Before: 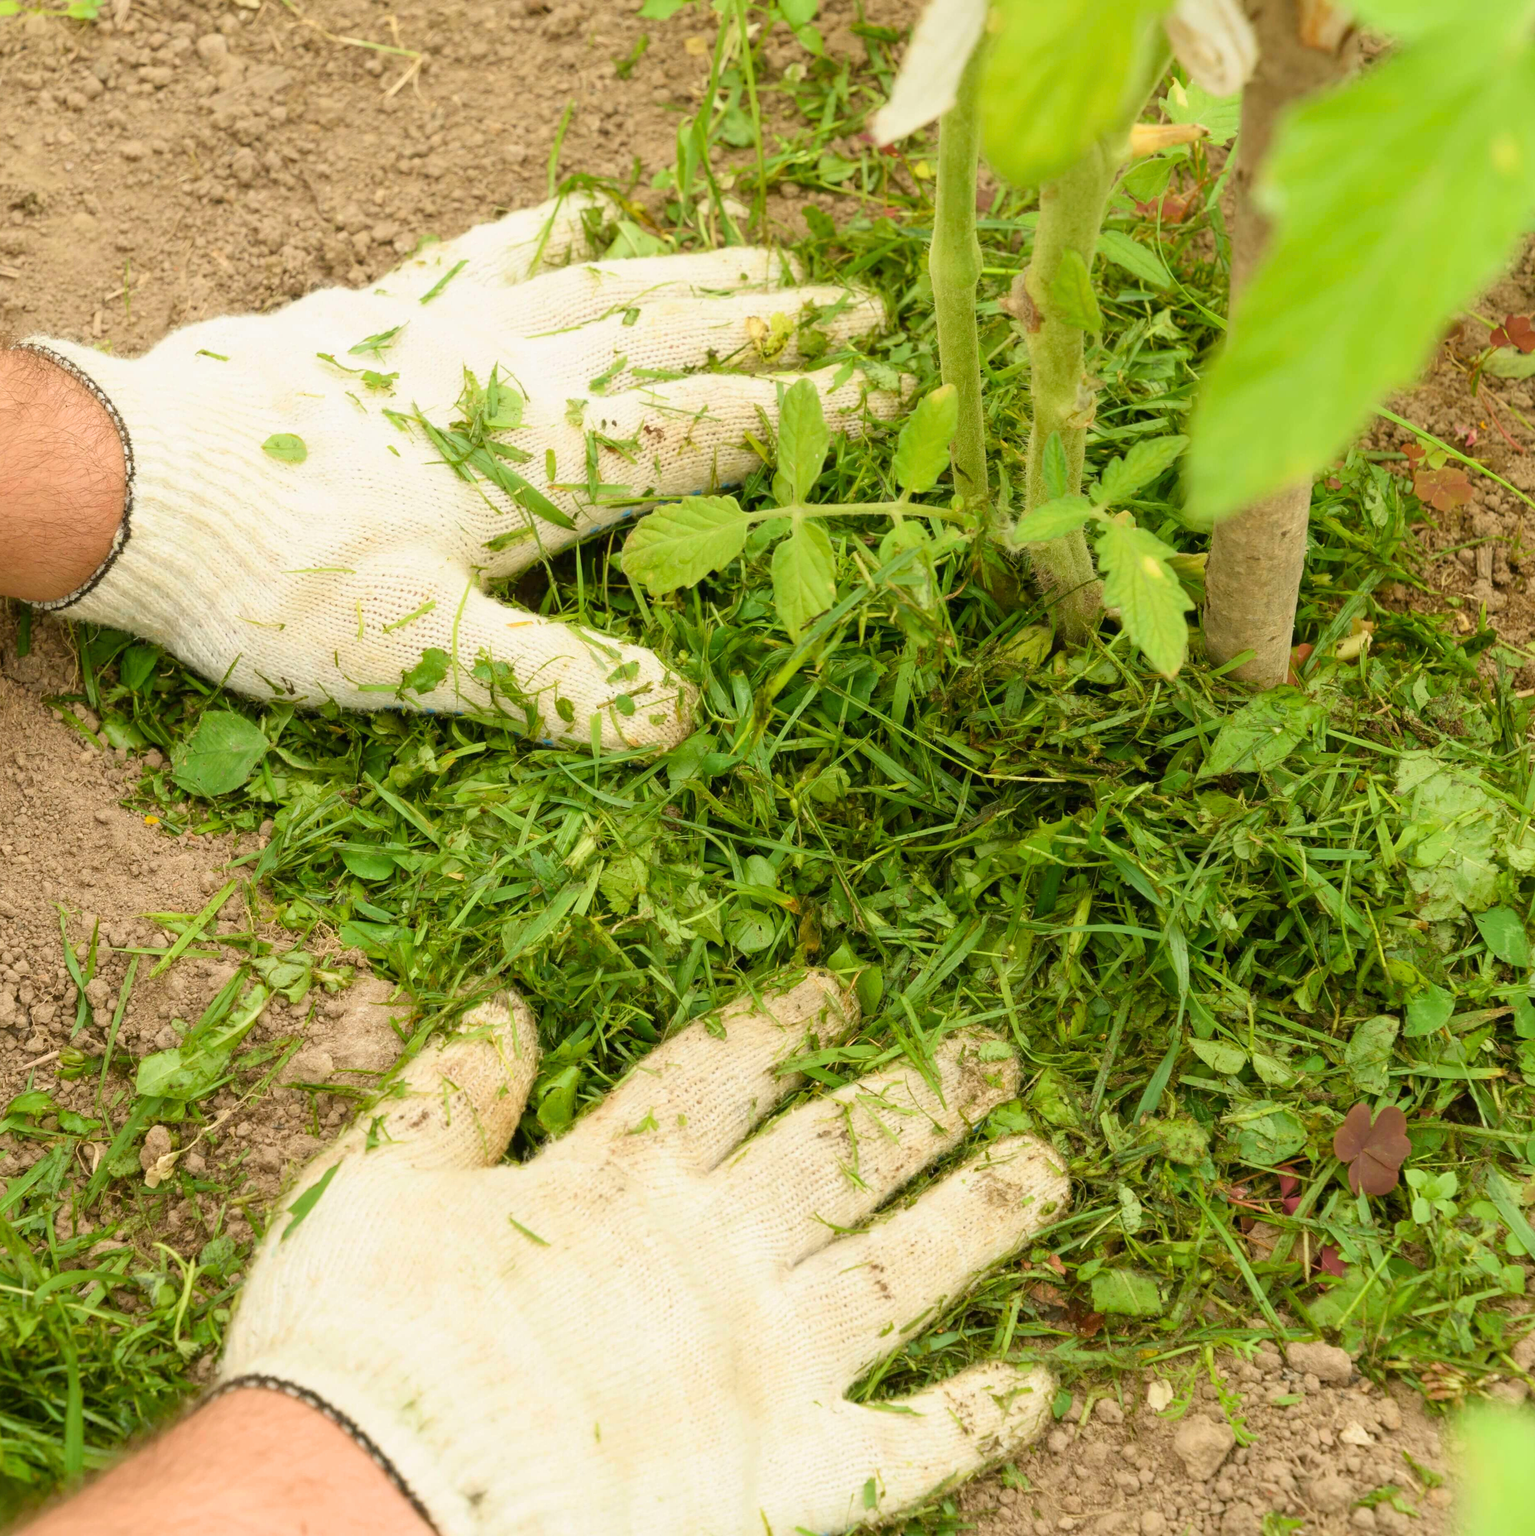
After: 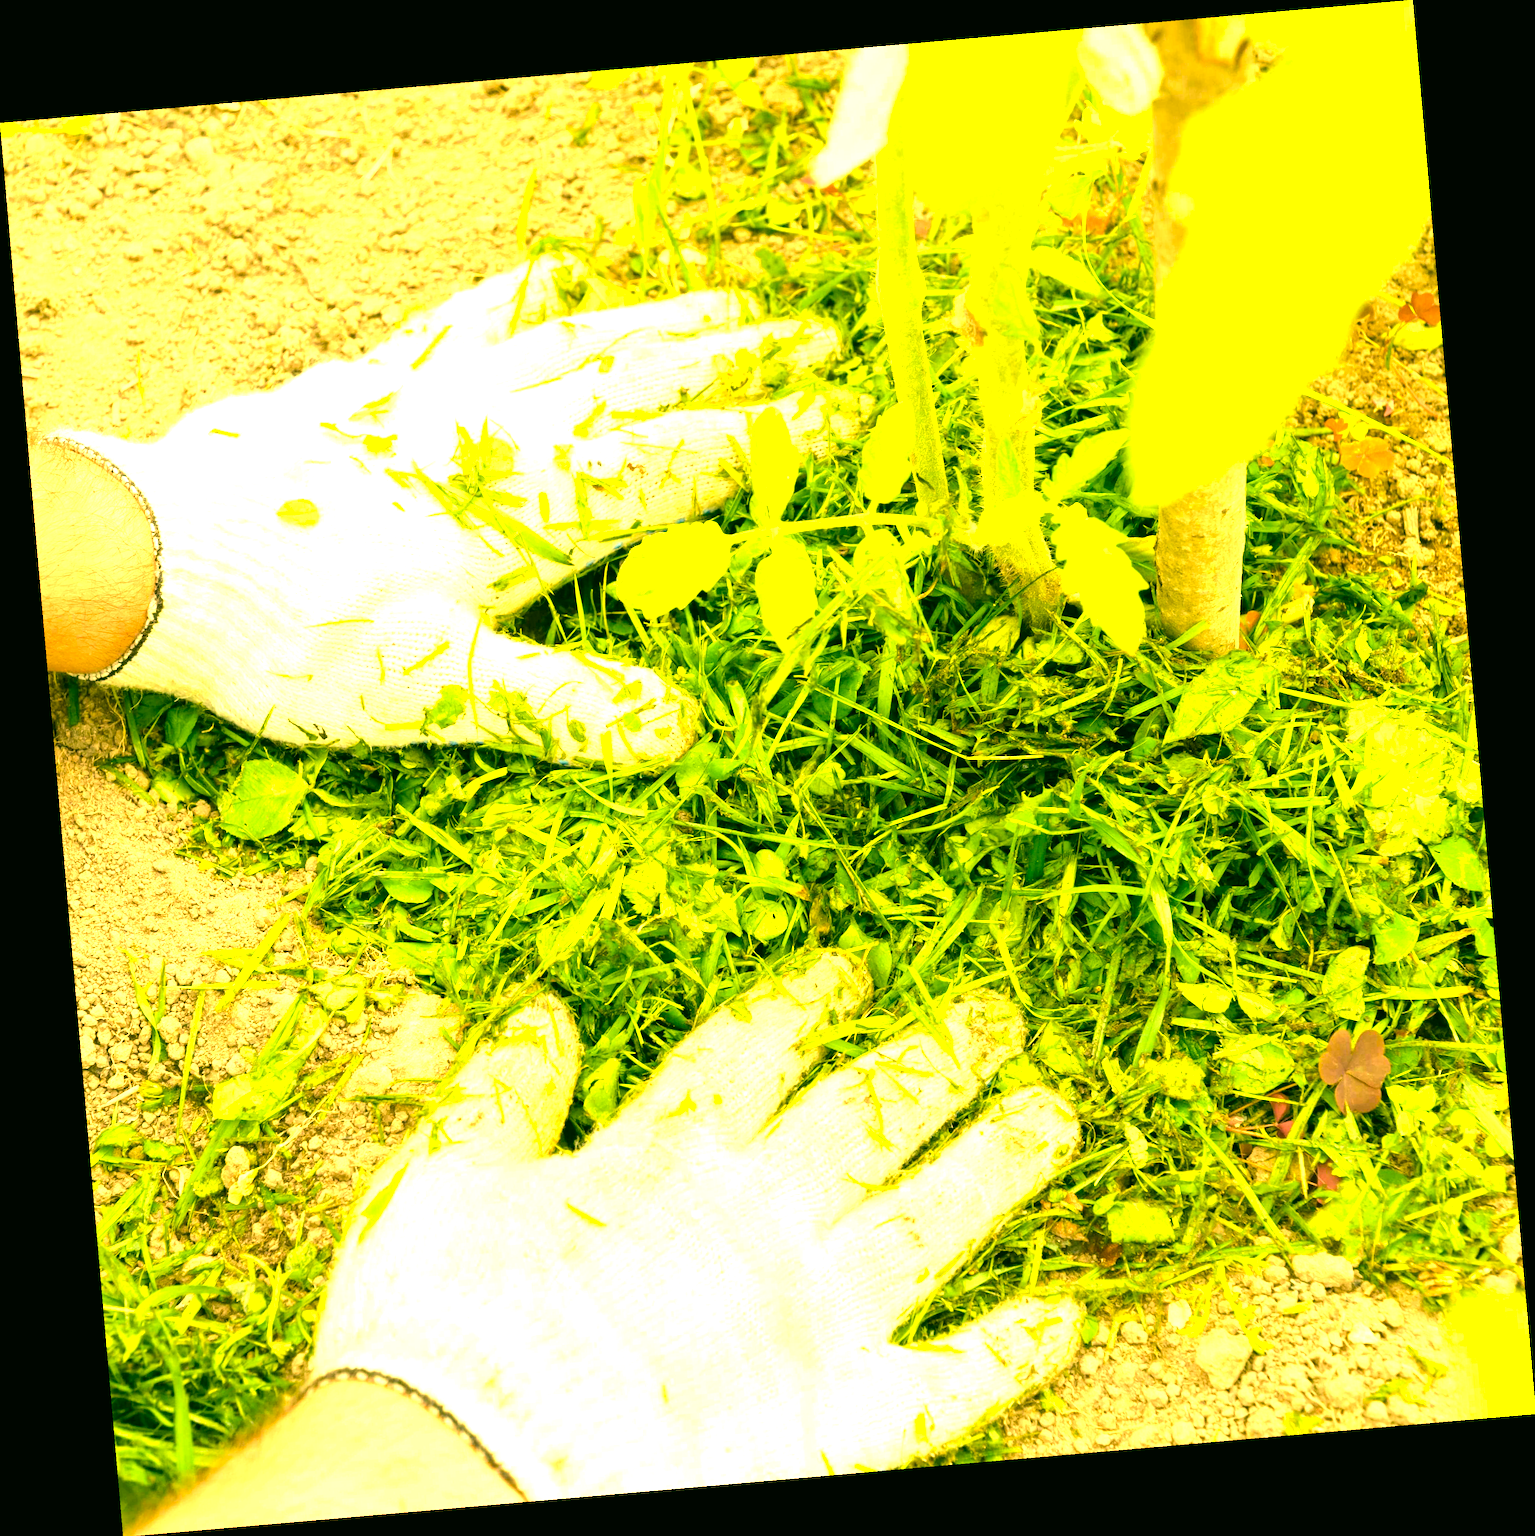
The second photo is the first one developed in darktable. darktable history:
tone equalizer: -8 EV -0.417 EV, -7 EV -0.389 EV, -6 EV -0.333 EV, -5 EV -0.222 EV, -3 EV 0.222 EV, -2 EV 0.333 EV, -1 EV 0.389 EV, +0 EV 0.417 EV, edges refinement/feathering 500, mask exposure compensation -1.57 EV, preserve details no
color correction: highlights a* 5.62, highlights b* 33.57, shadows a* -25.86, shadows b* 4.02
exposure: black level correction 0.001, exposure 1.3 EV, compensate highlight preservation false
rotate and perspective: rotation -4.98°, automatic cropping off
